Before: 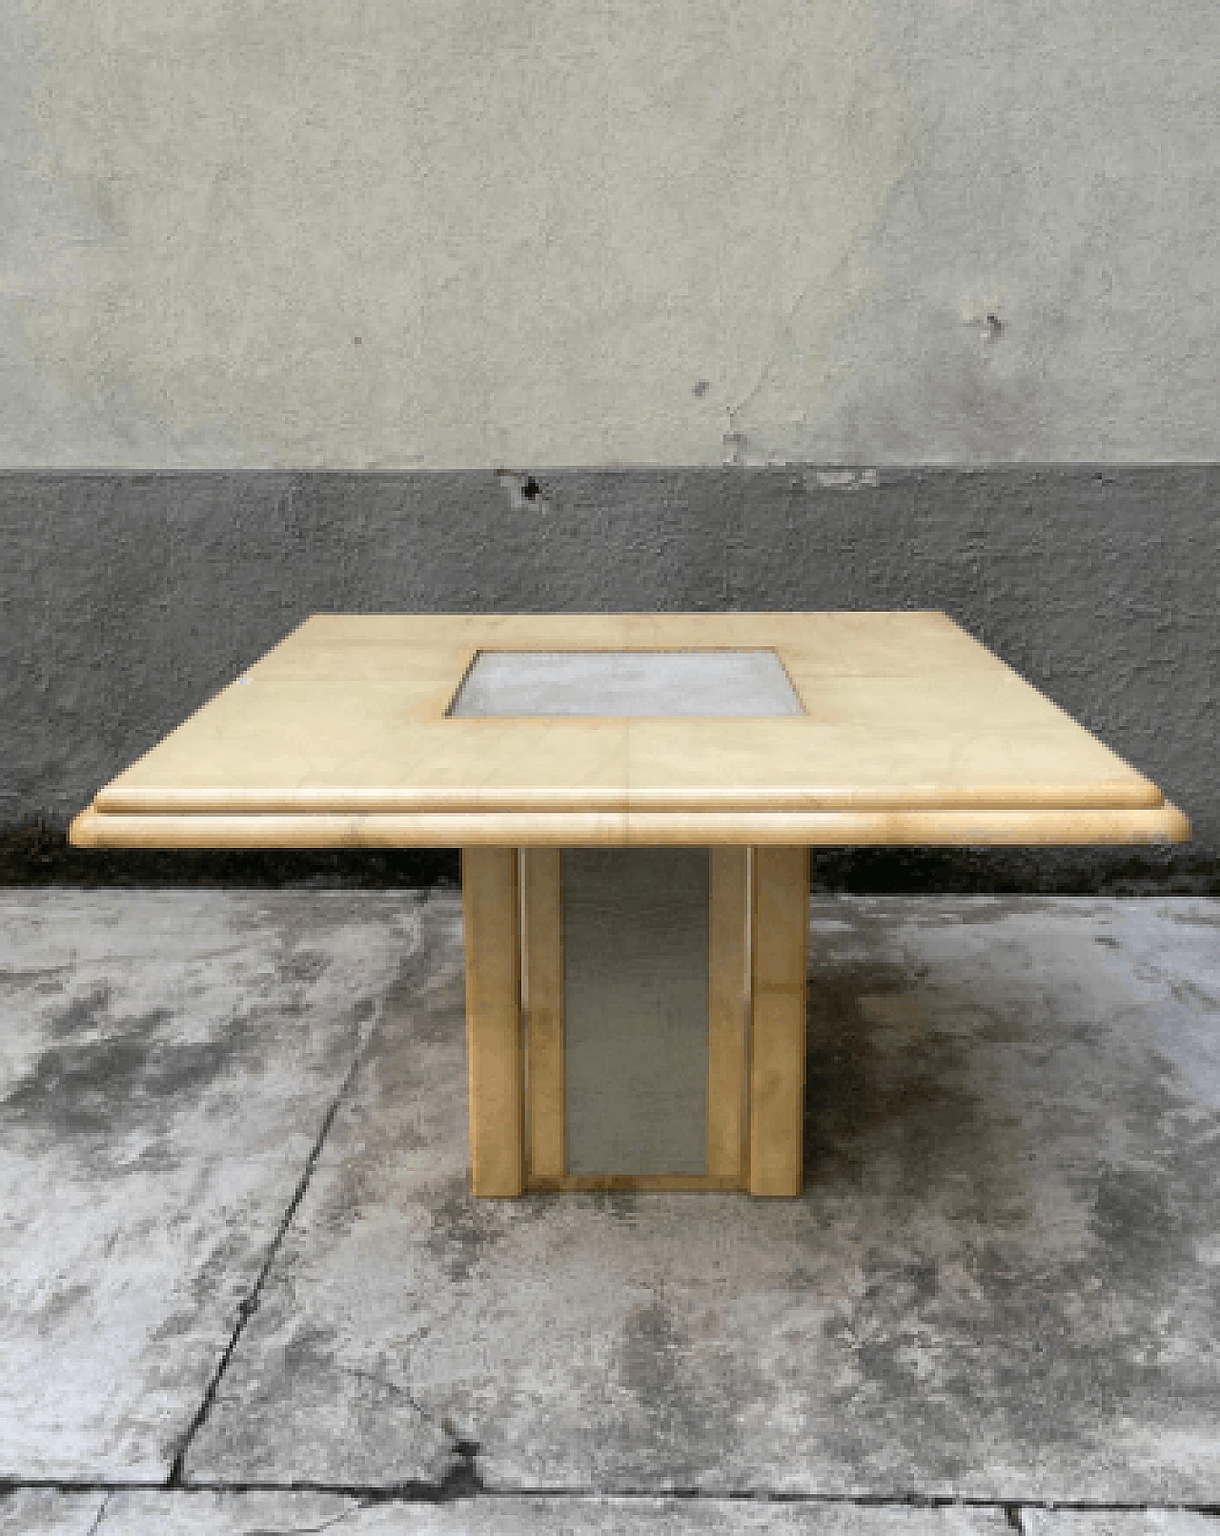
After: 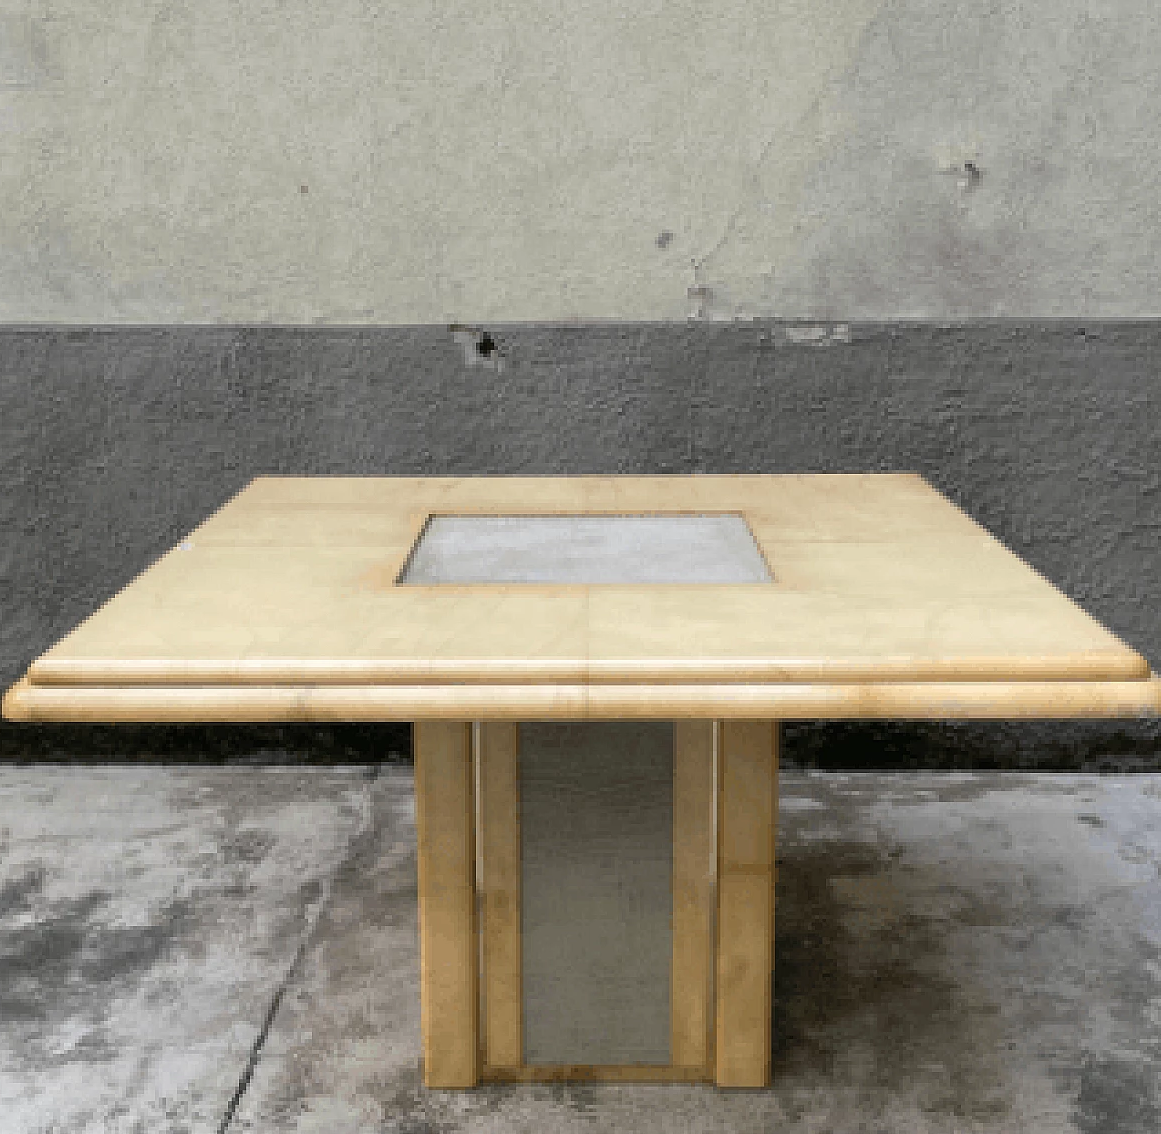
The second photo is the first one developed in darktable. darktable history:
crop: left 5.596%, top 10.458%, right 3.685%, bottom 19.168%
